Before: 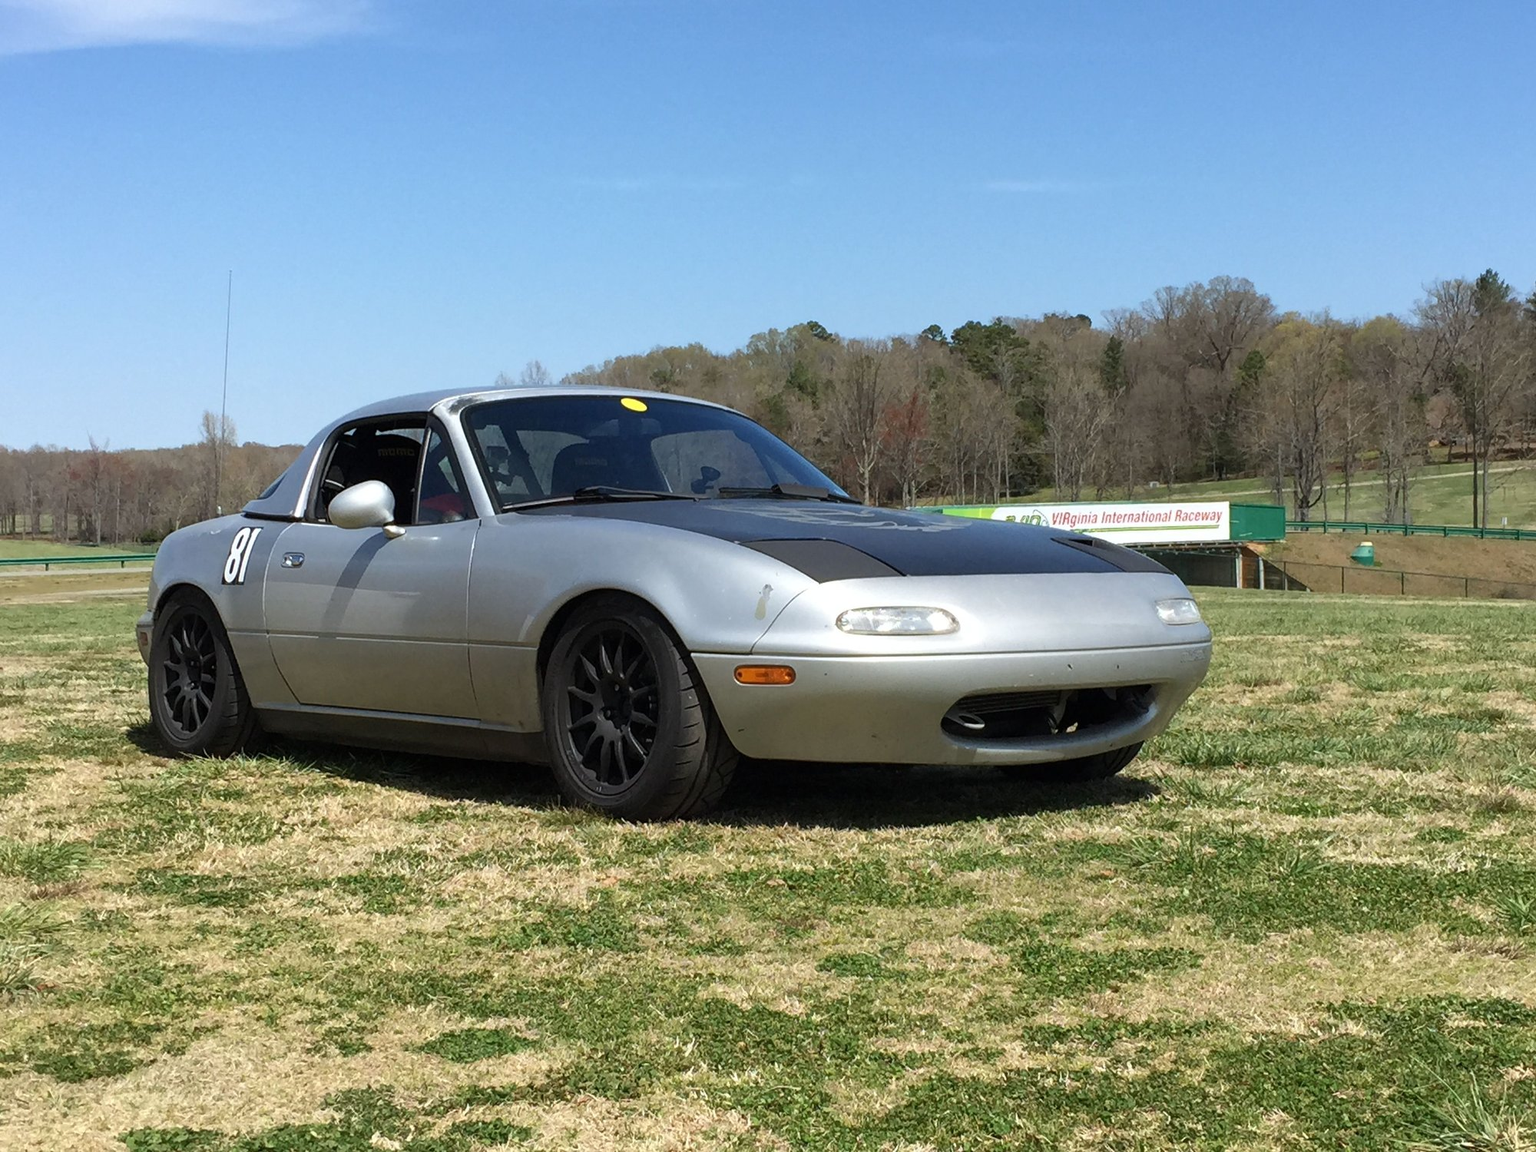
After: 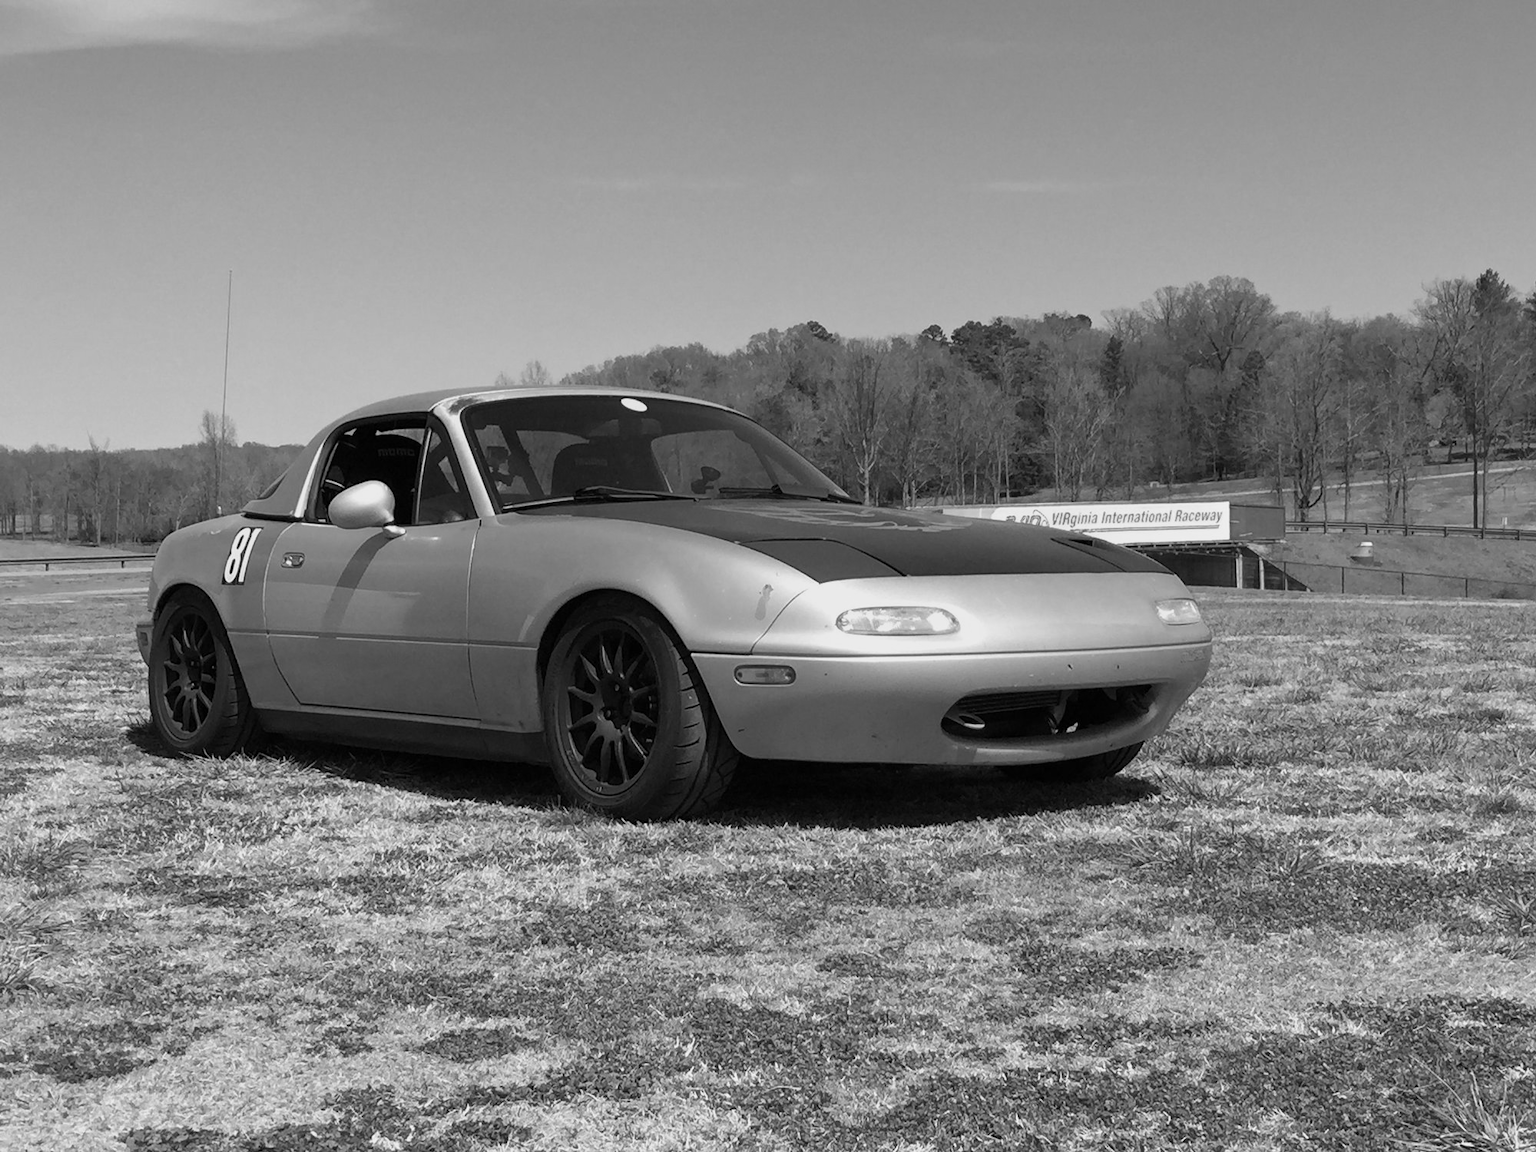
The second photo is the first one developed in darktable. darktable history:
contrast brightness saturation: saturation -0.05
white balance: red 0.954, blue 1.079
monochrome: a -74.22, b 78.2
shadows and highlights: shadows 37.27, highlights -28.18, soften with gaussian
